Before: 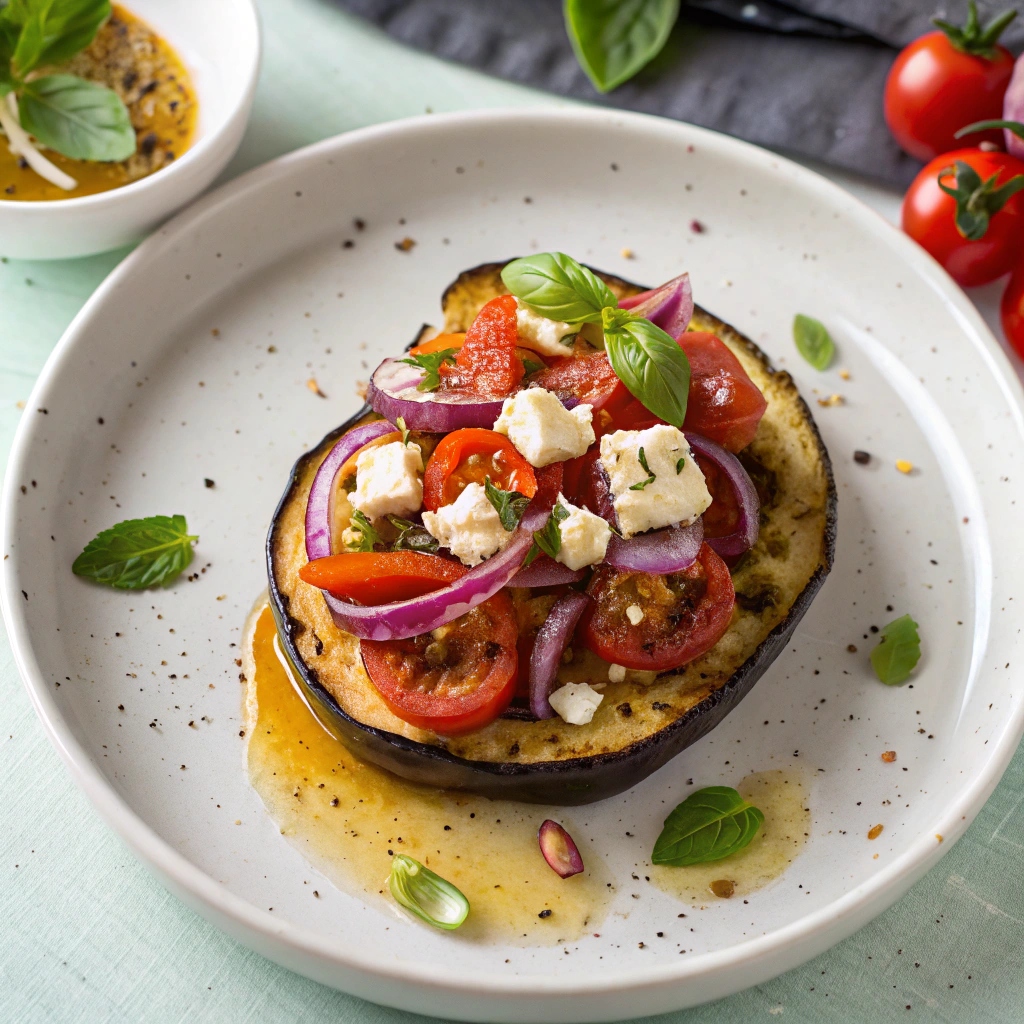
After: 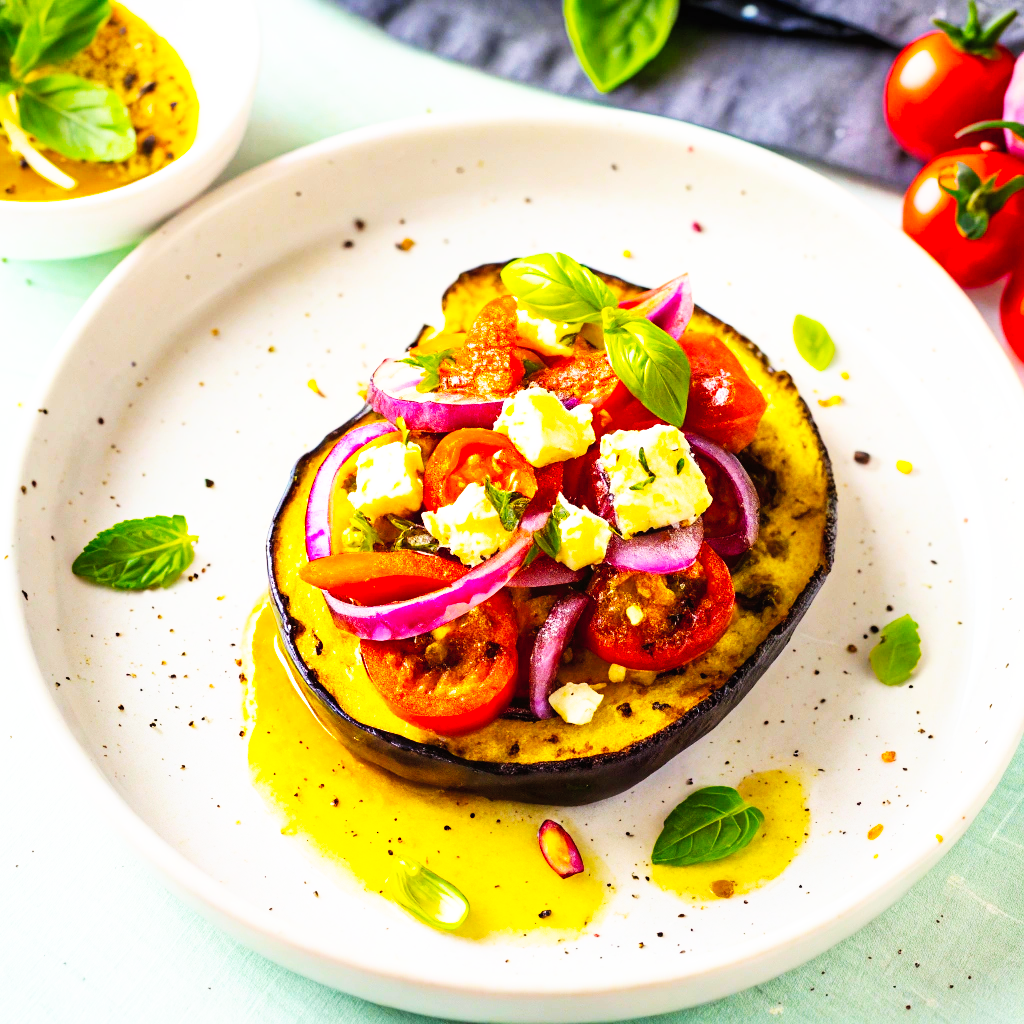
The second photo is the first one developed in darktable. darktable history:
color balance rgb: shadows lift › chroma 2.062%, shadows lift › hue 247.68°, linear chroma grading › shadows -39.569%, linear chroma grading › highlights 41.114%, linear chroma grading › global chroma 45.434%, linear chroma grading › mid-tones -29.924%, perceptual saturation grading › global saturation 16.475%, perceptual brilliance grading › highlights 2.616%, global vibrance 20%
base curve: curves: ch0 [(0, 0) (0.007, 0.004) (0.027, 0.03) (0.046, 0.07) (0.207, 0.54) (0.442, 0.872) (0.673, 0.972) (1, 1)], preserve colors none
contrast brightness saturation: contrast 0.053, brightness 0.056, saturation 0.014
